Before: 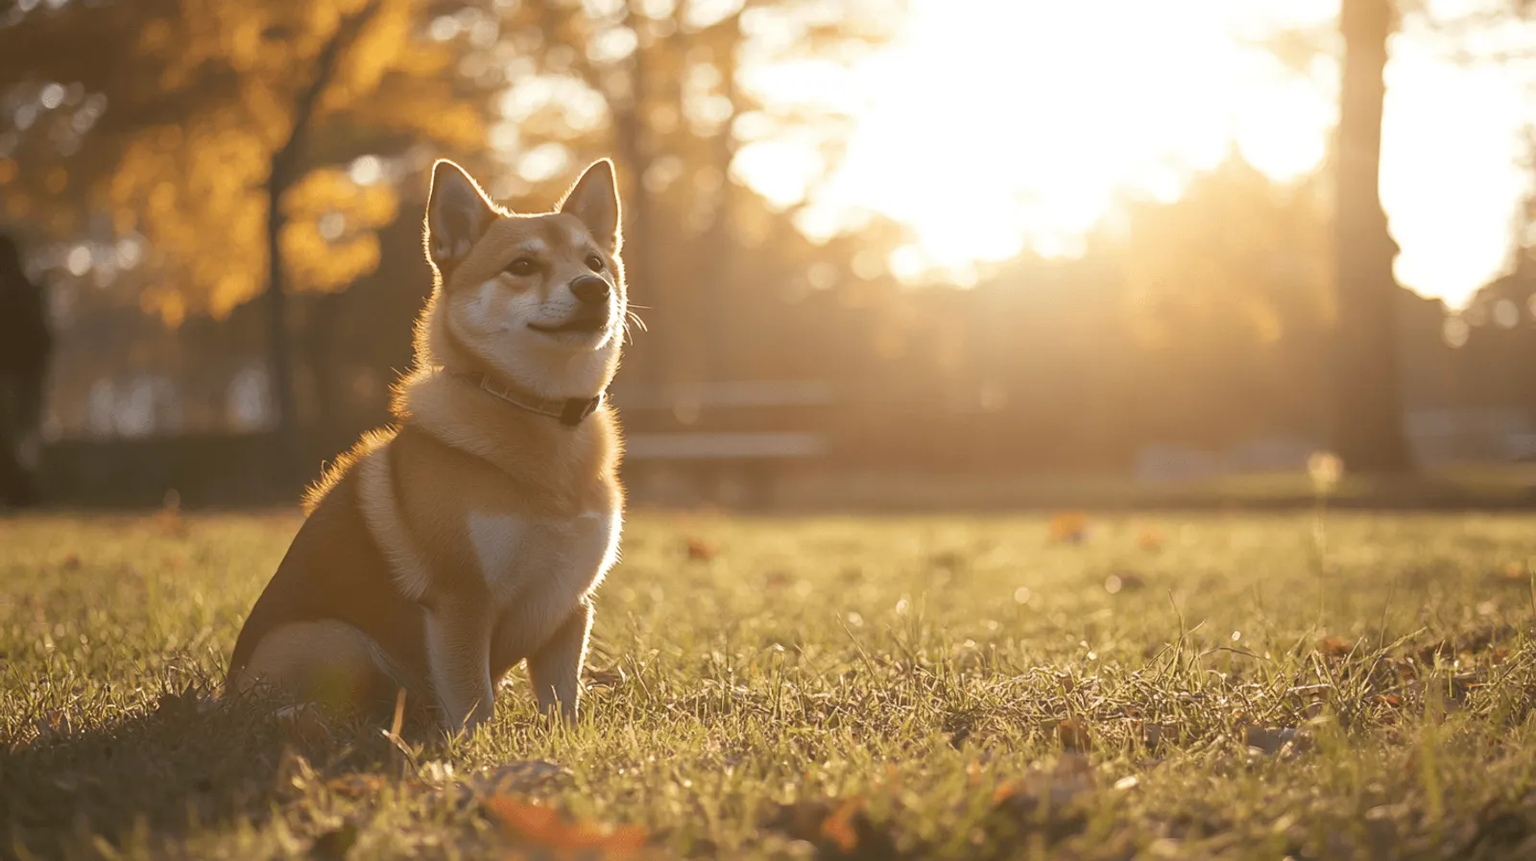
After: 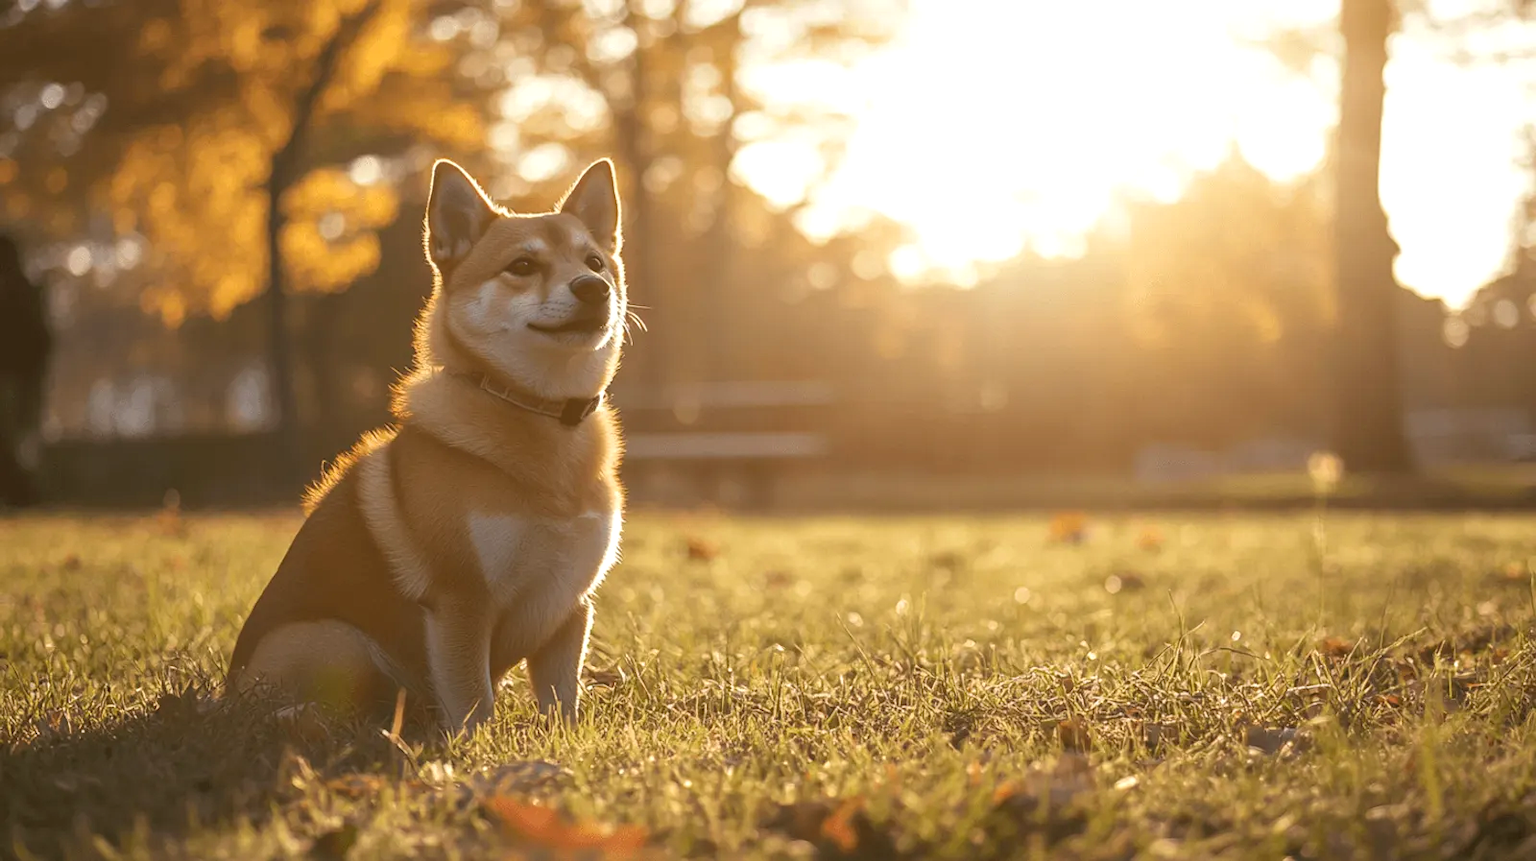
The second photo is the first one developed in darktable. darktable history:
contrast brightness saturation: saturation 0.135
color calibration: illuminant same as pipeline (D50), adaptation XYZ, x 0.346, y 0.358, temperature 5011.88 K
local contrast: on, module defaults
